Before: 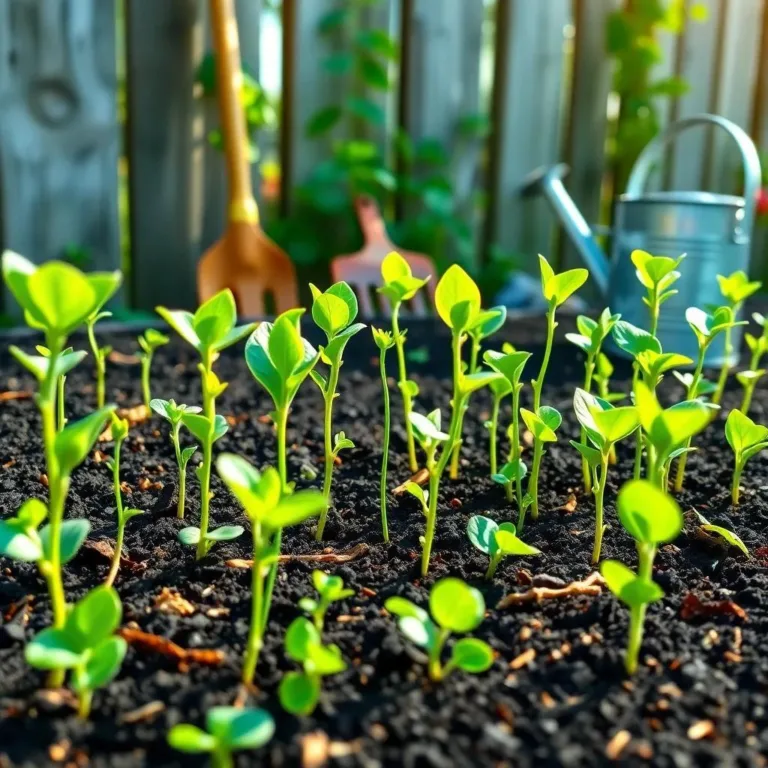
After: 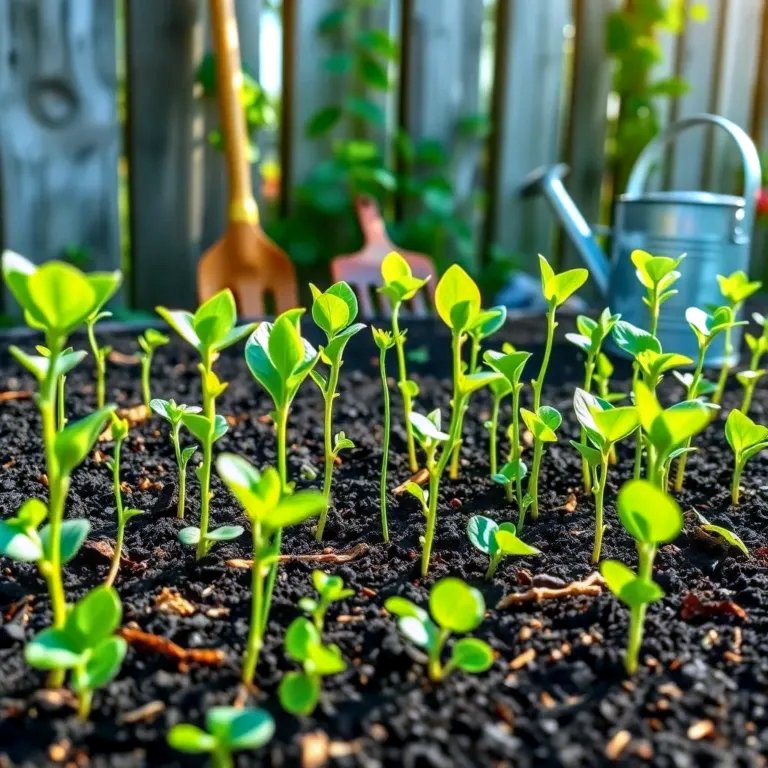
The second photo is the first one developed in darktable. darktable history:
local contrast: on, module defaults
white balance: red 1.004, blue 1.096
